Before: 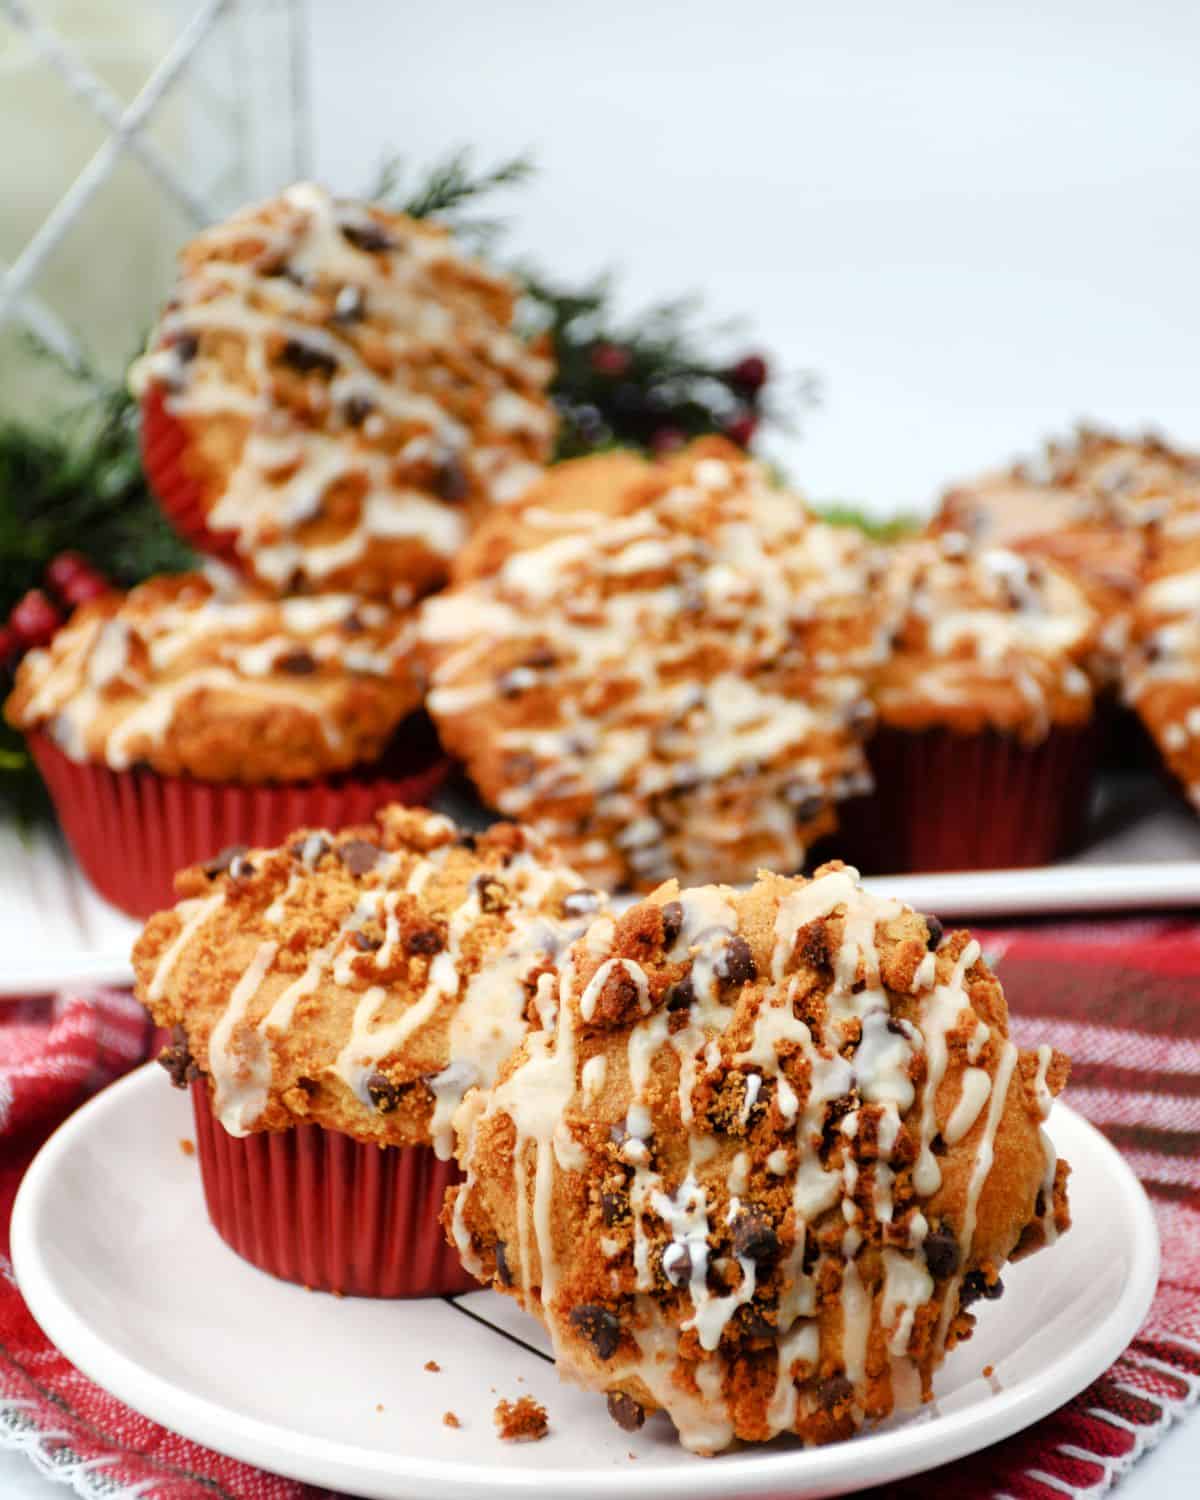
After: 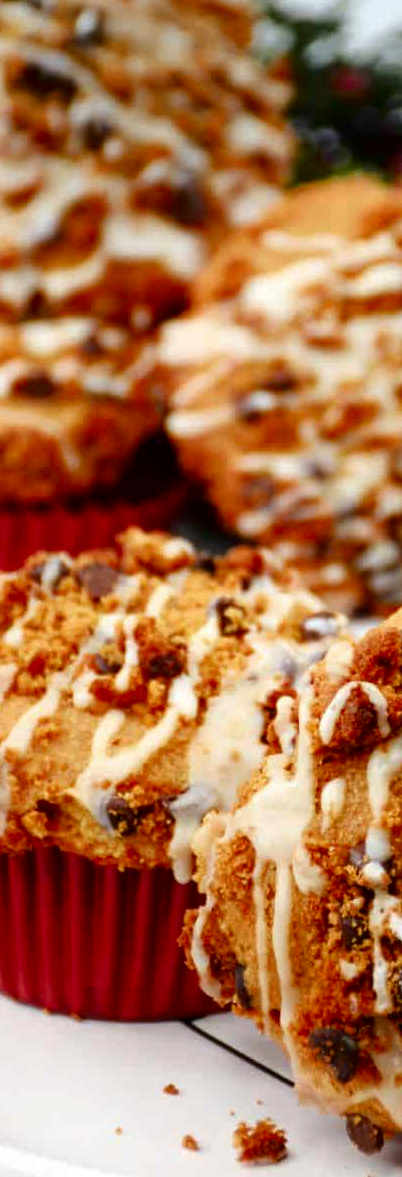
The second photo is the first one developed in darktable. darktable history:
contrast brightness saturation: contrast 0.07, brightness -0.14, saturation 0.11
crop and rotate: left 21.77%, top 18.528%, right 44.676%, bottom 2.997%
